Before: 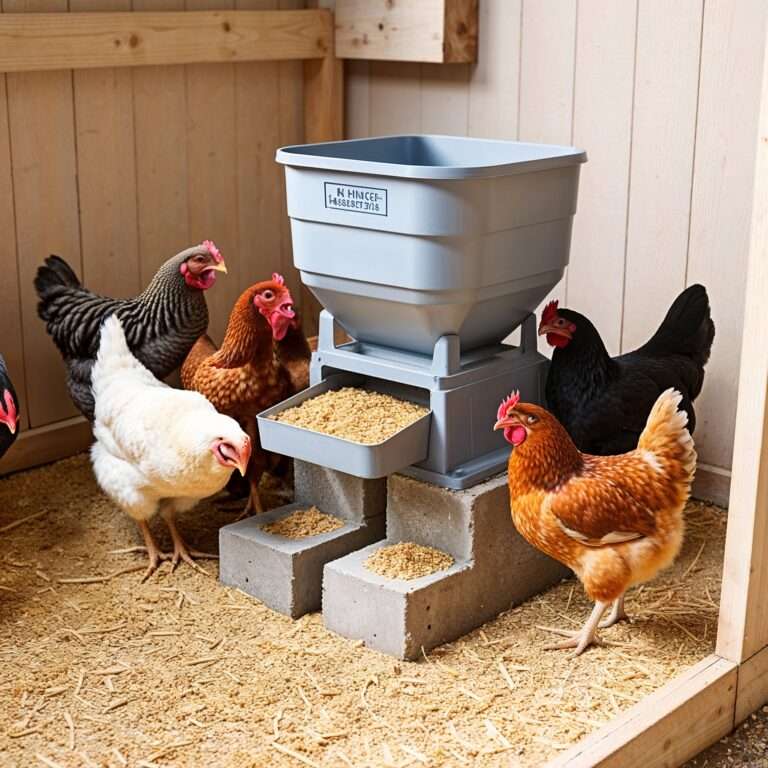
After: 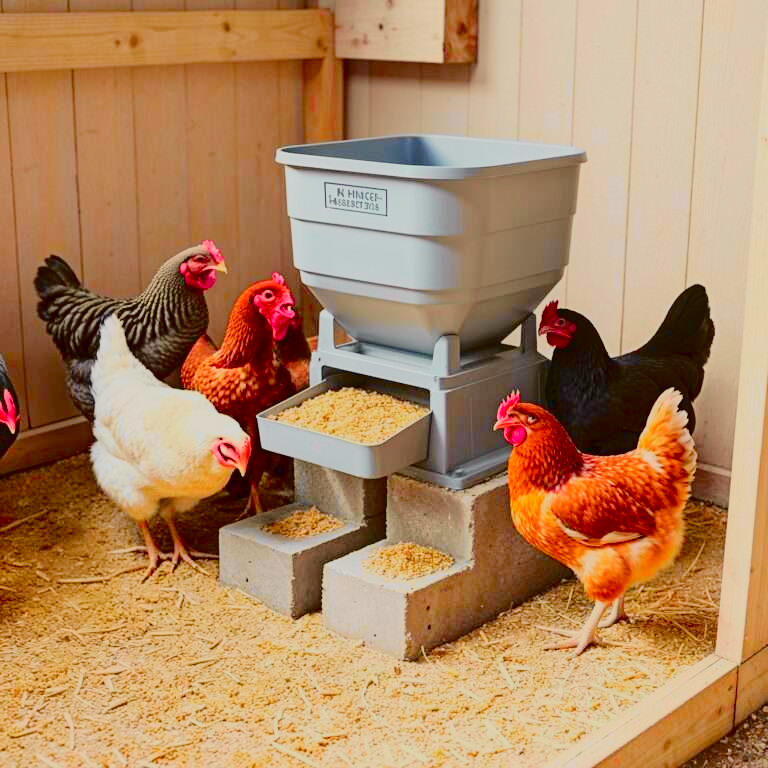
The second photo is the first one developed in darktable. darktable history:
contrast brightness saturation: saturation -0.063
tone curve: curves: ch0 [(0, 0.006) (0.184, 0.117) (0.405, 0.46) (0.456, 0.528) (0.634, 0.728) (0.877, 0.89) (0.984, 0.935)]; ch1 [(0, 0) (0.443, 0.43) (0.492, 0.489) (0.566, 0.579) (0.595, 0.625) (0.608, 0.667) (0.65, 0.729) (1, 1)]; ch2 [(0, 0) (0.33, 0.301) (0.421, 0.443) (0.447, 0.489) (0.495, 0.505) (0.537, 0.583) (0.586, 0.591) (0.663, 0.686) (1, 1)], color space Lab, independent channels, preserve colors none
color balance rgb: power › chroma 0.319%, power › hue 24.97°, perceptual saturation grading › global saturation 29.805%, contrast -29.98%
